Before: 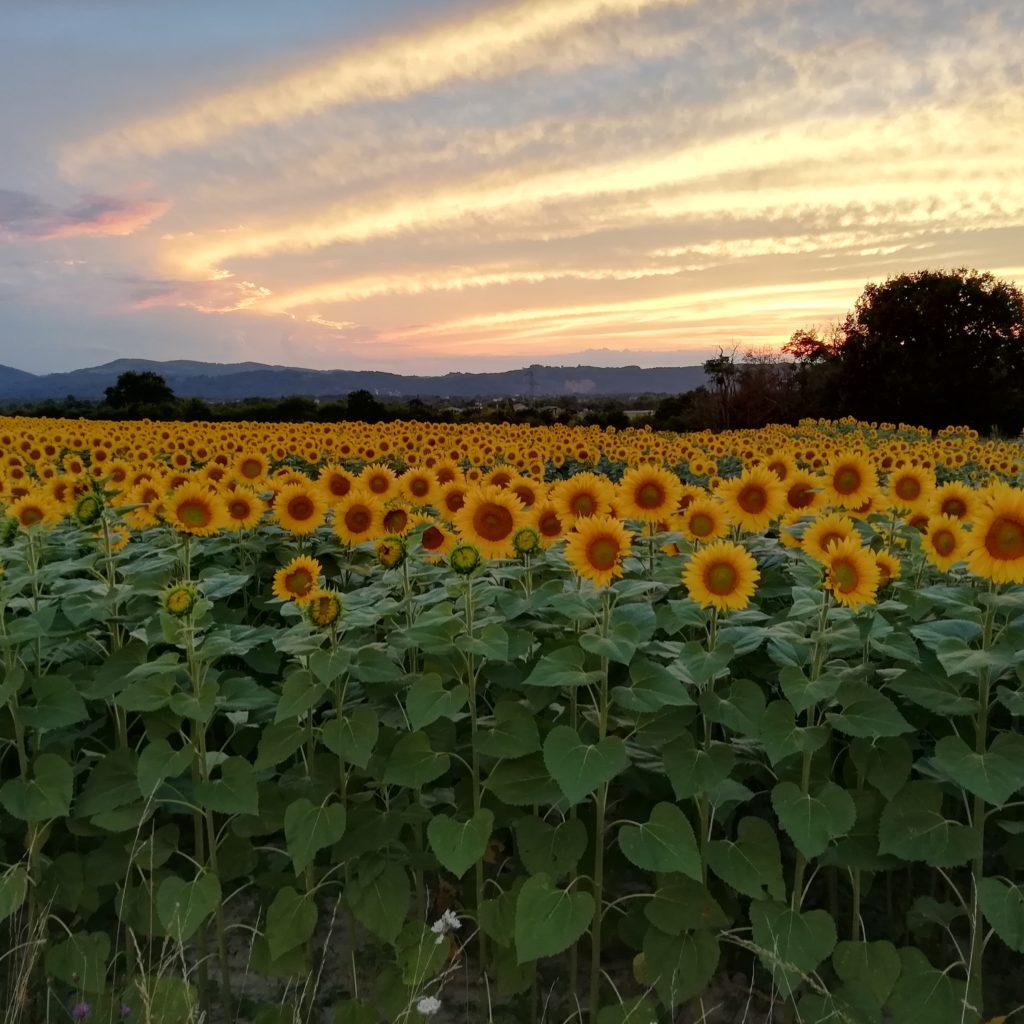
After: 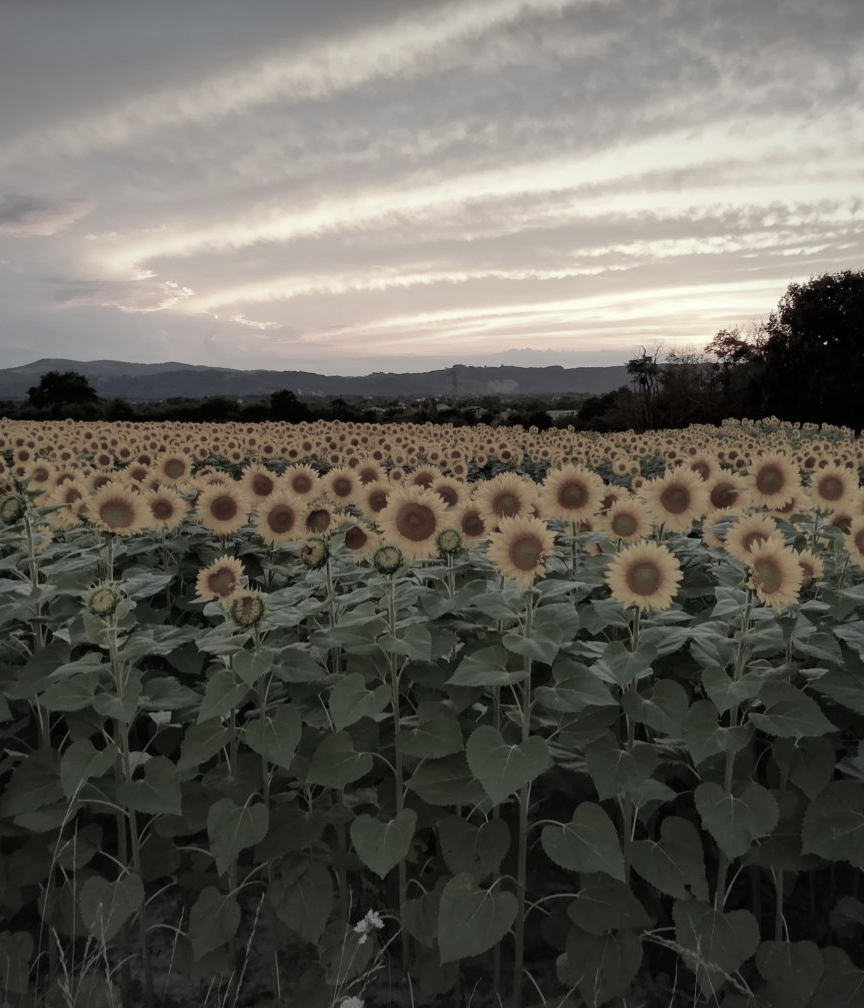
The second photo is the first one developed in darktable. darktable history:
color correction: saturation 0.3
crop: left 7.598%, right 7.873%
vignetting: fall-off radius 100%, width/height ratio 1.337
